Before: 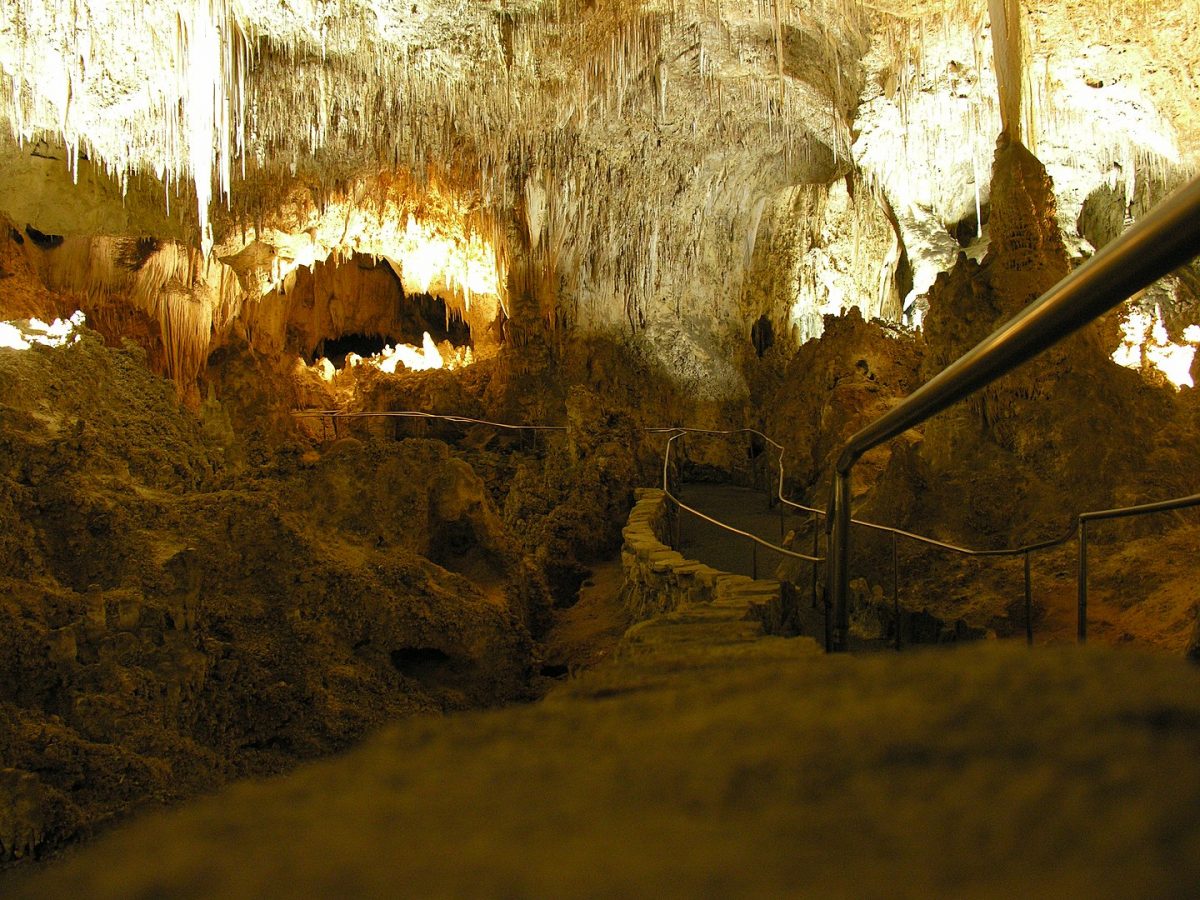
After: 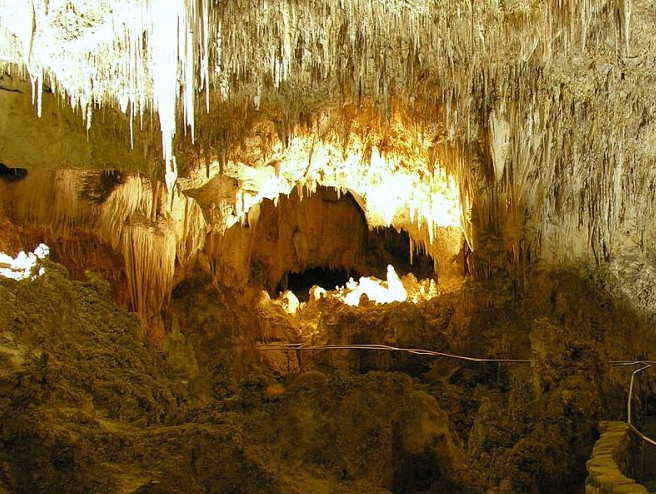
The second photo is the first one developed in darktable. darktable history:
white balance: red 0.976, blue 1.04
crop and rotate: left 3.047%, top 7.509%, right 42.236%, bottom 37.598%
